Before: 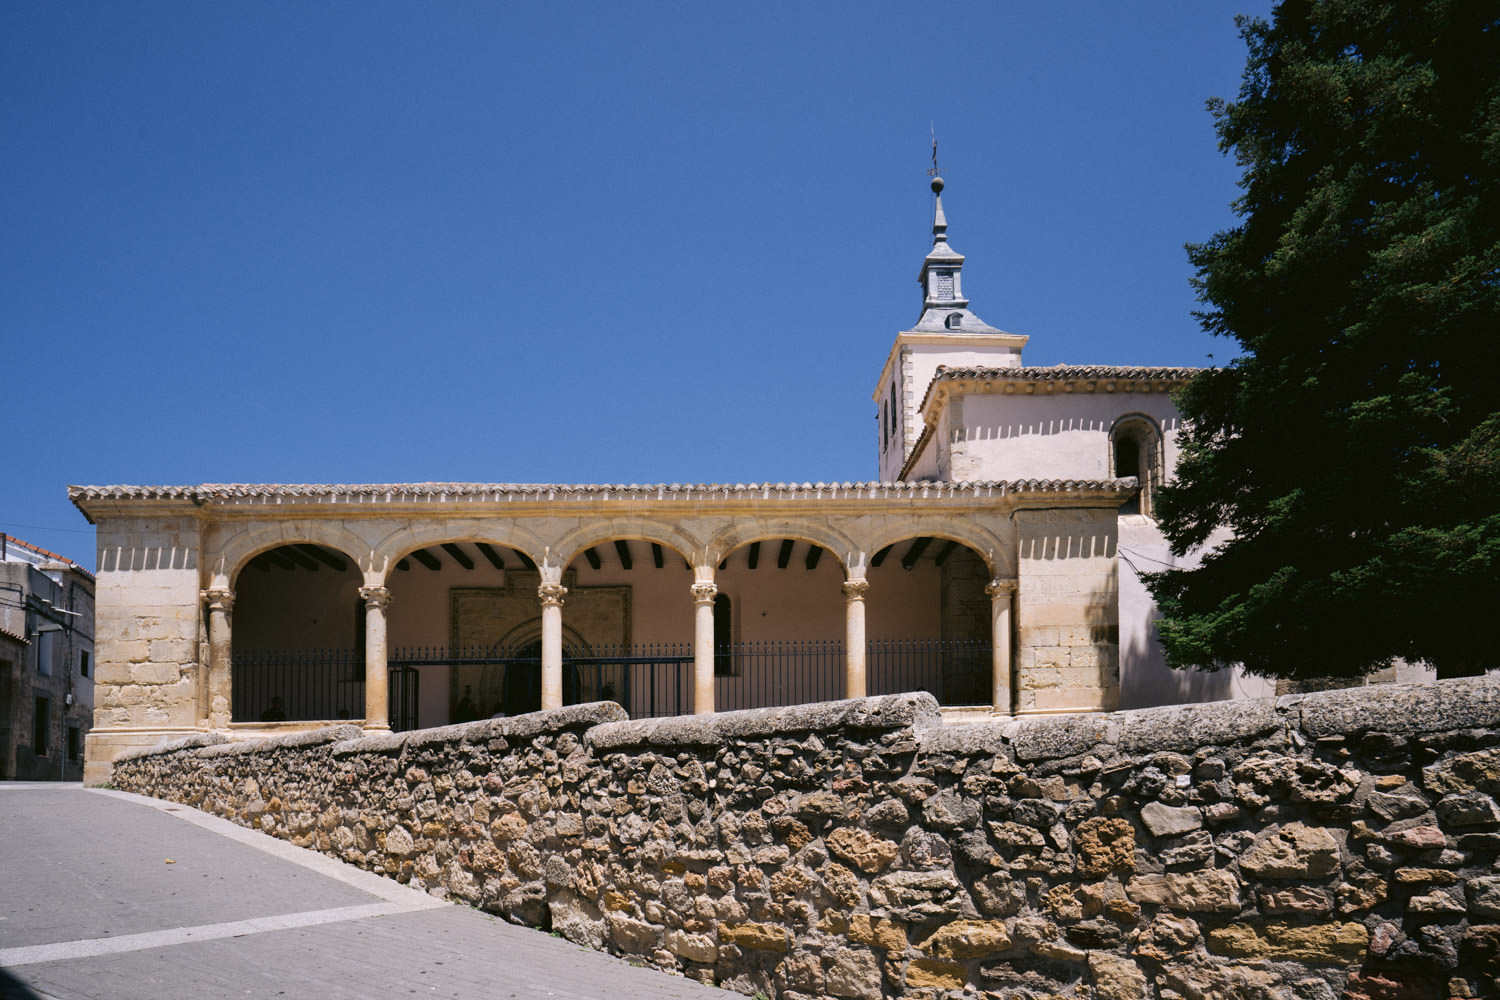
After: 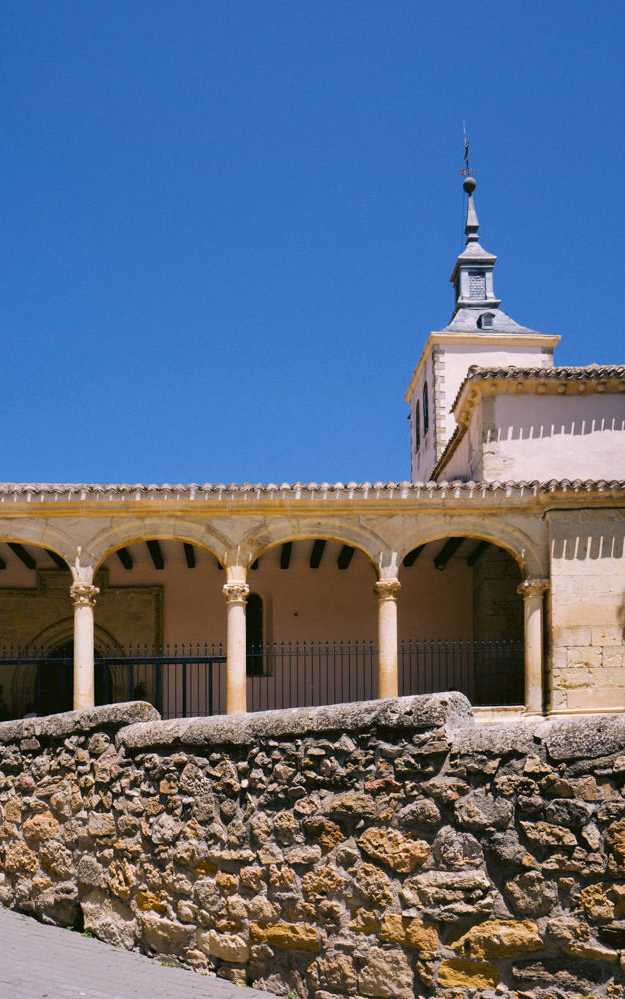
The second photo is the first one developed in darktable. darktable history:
color balance rgb: perceptual saturation grading › global saturation 20%, global vibrance 20%
crop: left 31.229%, right 27.105%
